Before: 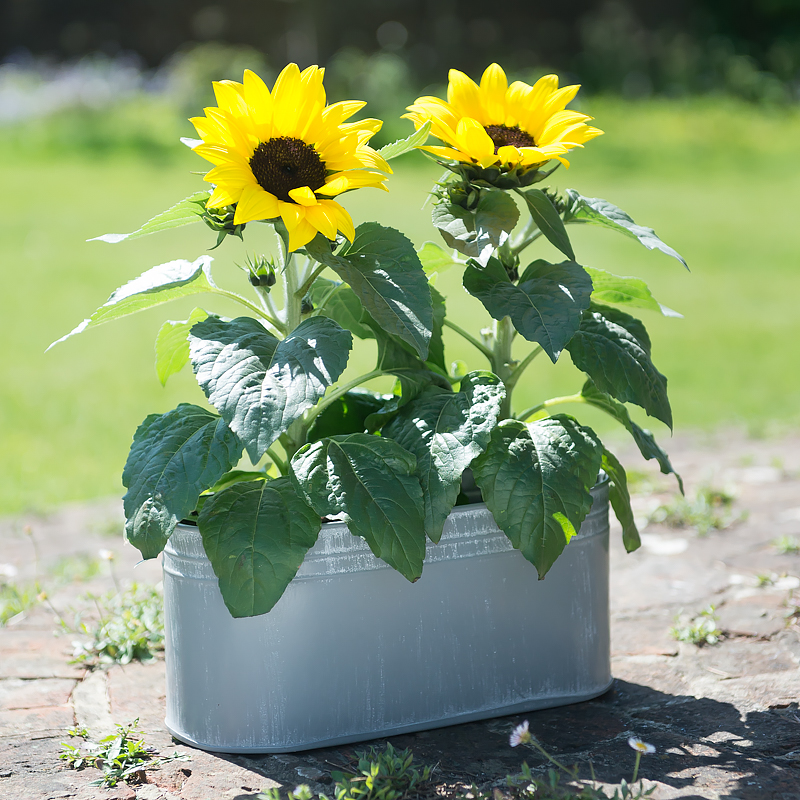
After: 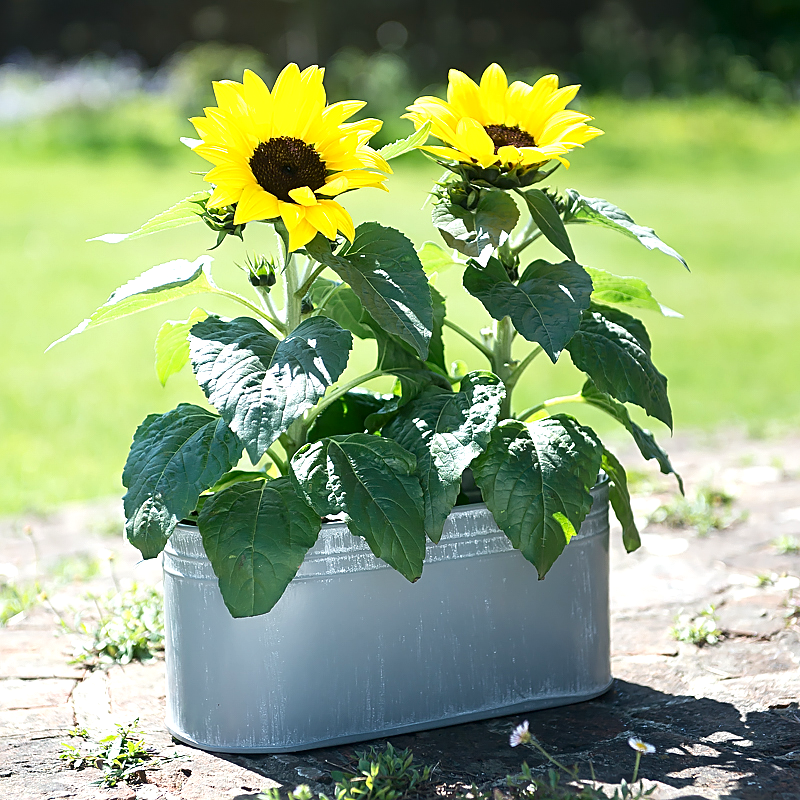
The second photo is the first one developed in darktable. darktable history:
exposure: black level correction 0.001, exposure 0.499 EV, compensate highlight preservation false
sharpen: on, module defaults
contrast brightness saturation: brightness -0.1
